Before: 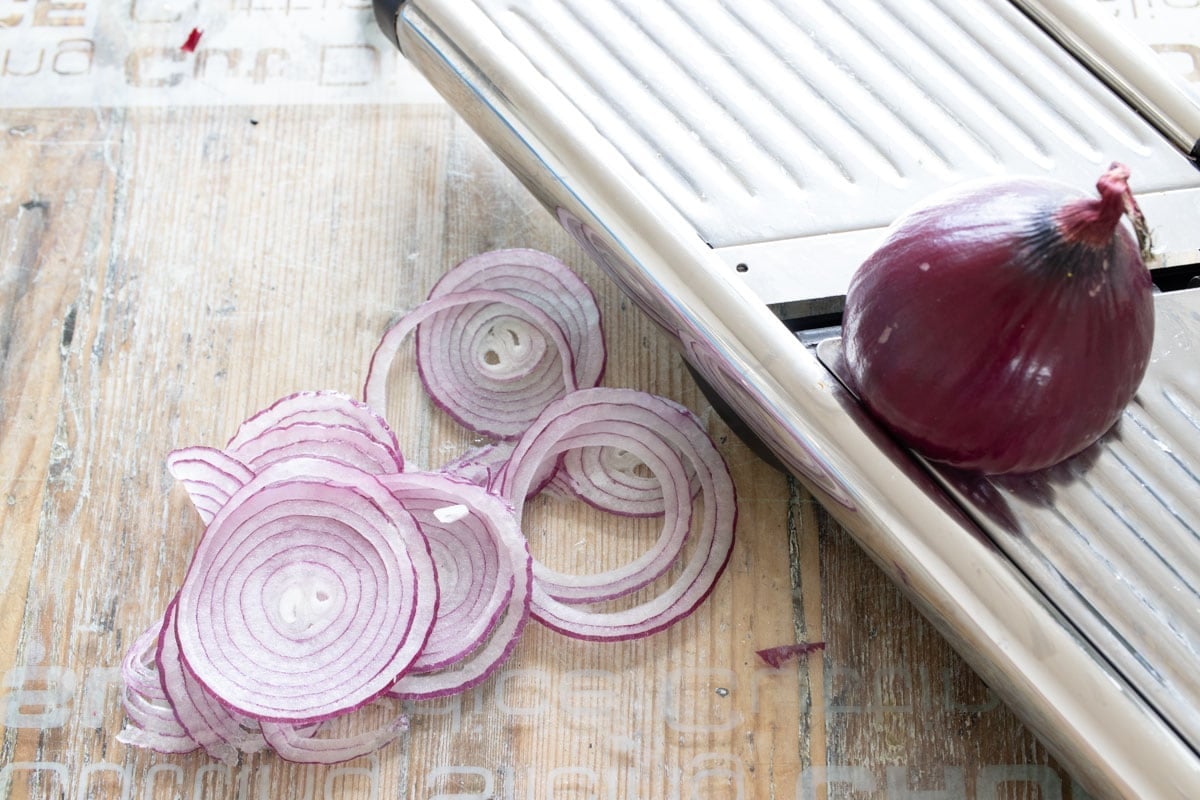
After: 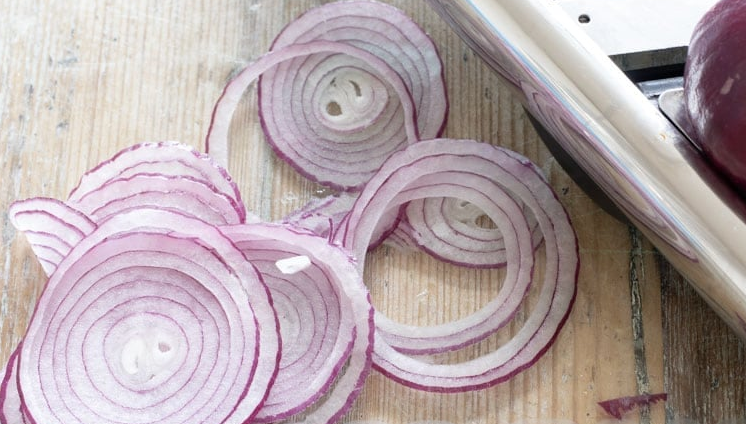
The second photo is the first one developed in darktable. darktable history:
color correction: highlights b* -0.008
crop: left 13.228%, top 31.171%, right 24.553%, bottom 15.739%
